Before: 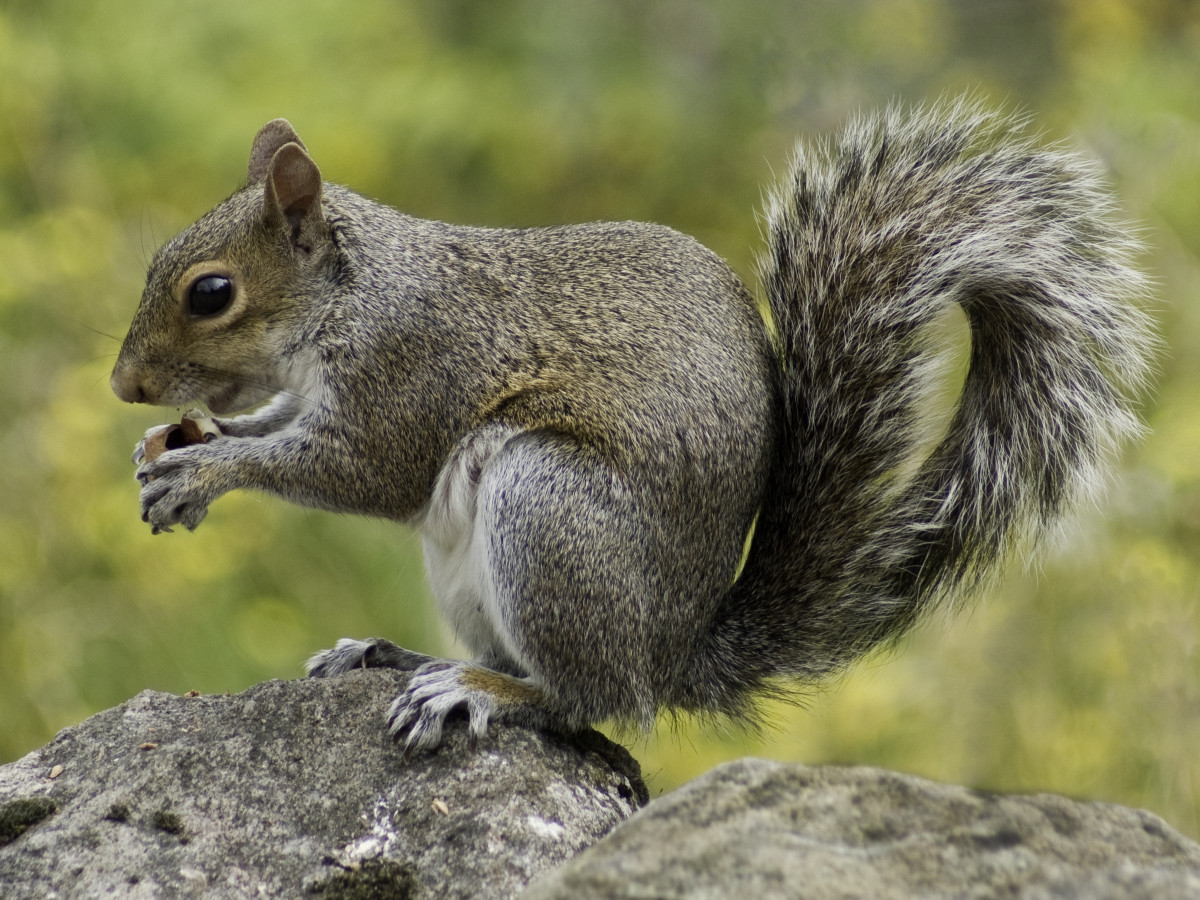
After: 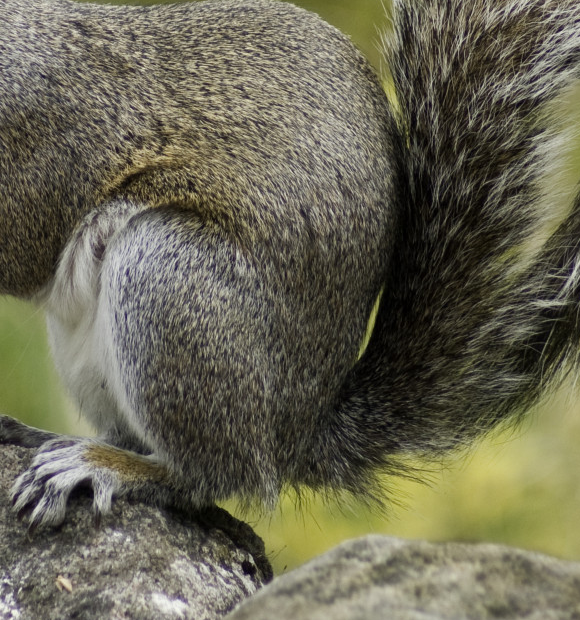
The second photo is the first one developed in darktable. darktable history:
crop: left 31.353%, top 24.783%, right 20.285%, bottom 6.311%
